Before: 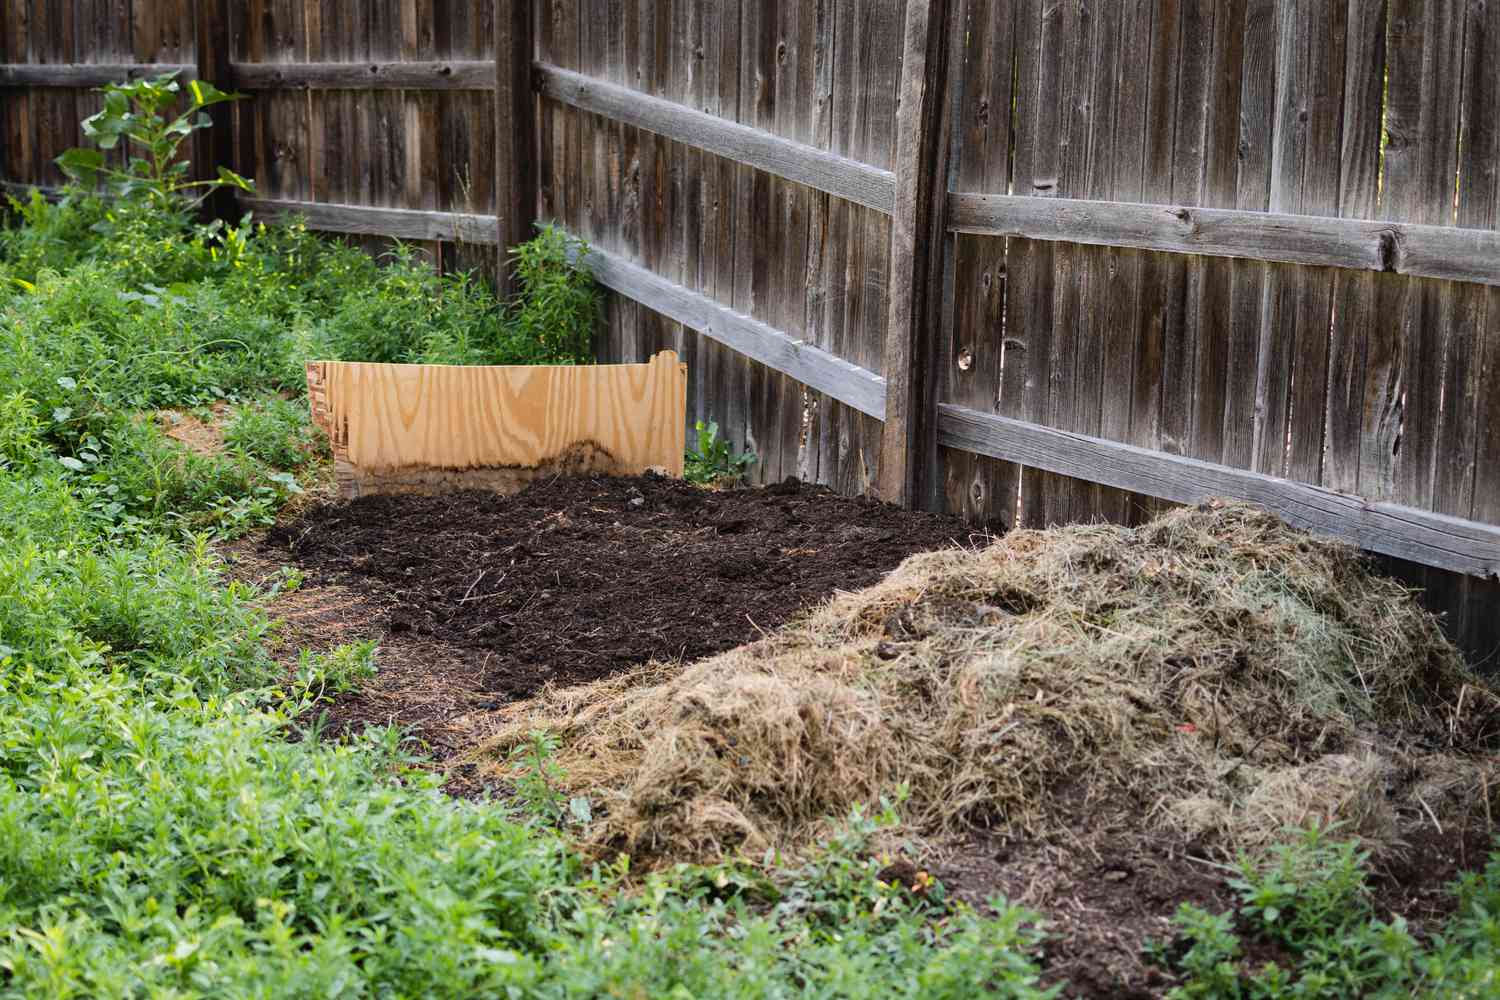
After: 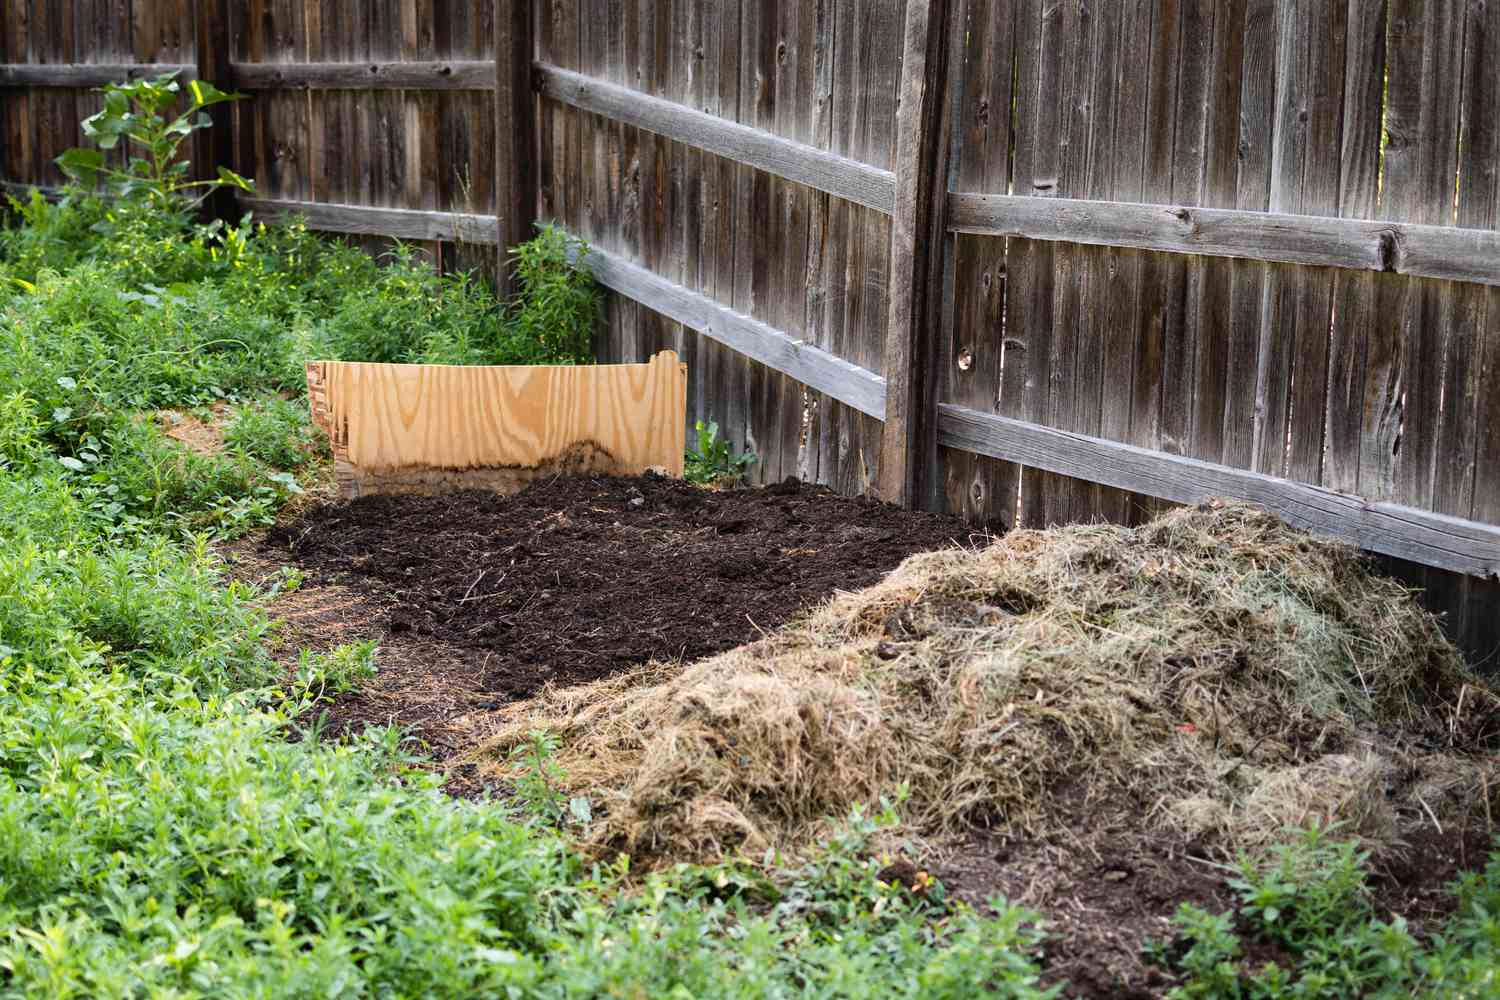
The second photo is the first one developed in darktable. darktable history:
shadows and highlights: shadows 0.409, highlights 38.43
exposure: black level correction 0.001, exposure 0.144 EV, compensate exposure bias true, compensate highlight preservation false
